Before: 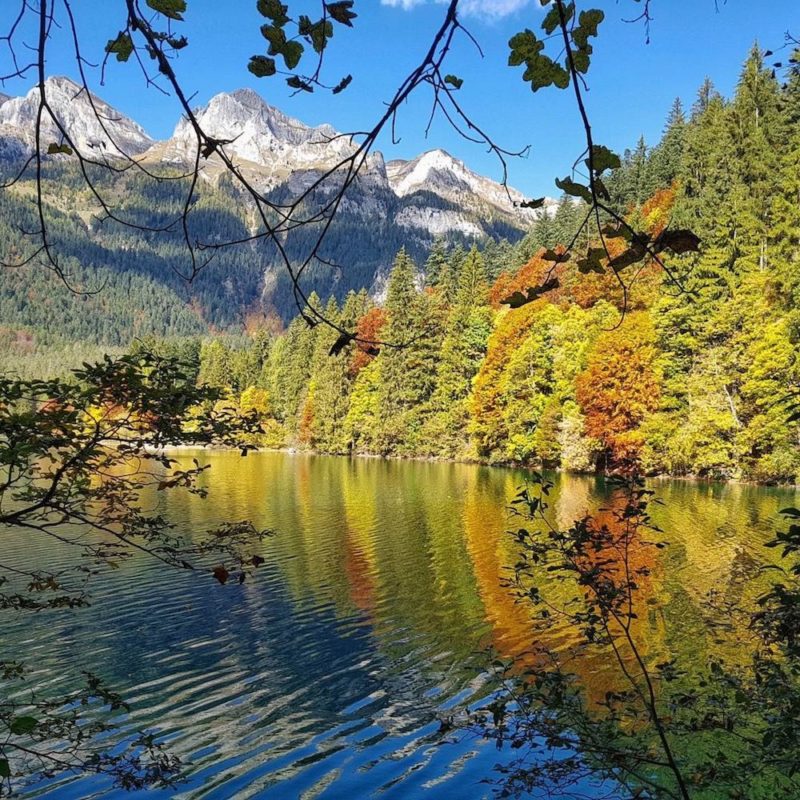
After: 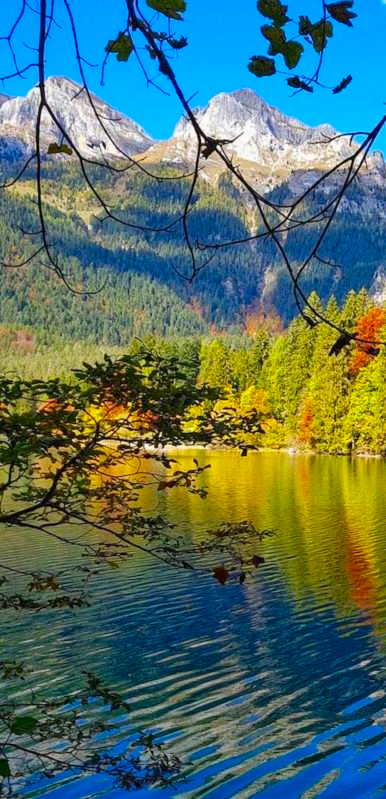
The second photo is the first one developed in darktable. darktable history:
crop and rotate: left 0.012%, top 0%, right 51.654%
contrast brightness saturation: contrast 0.014, saturation -0.057
tone equalizer: -7 EV 0.097 EV, edges refinement/feathering 500, mask exposure compensation -1.57 EV, preserve details no
color correction: highlights b* -0.017, saturation 1.81
